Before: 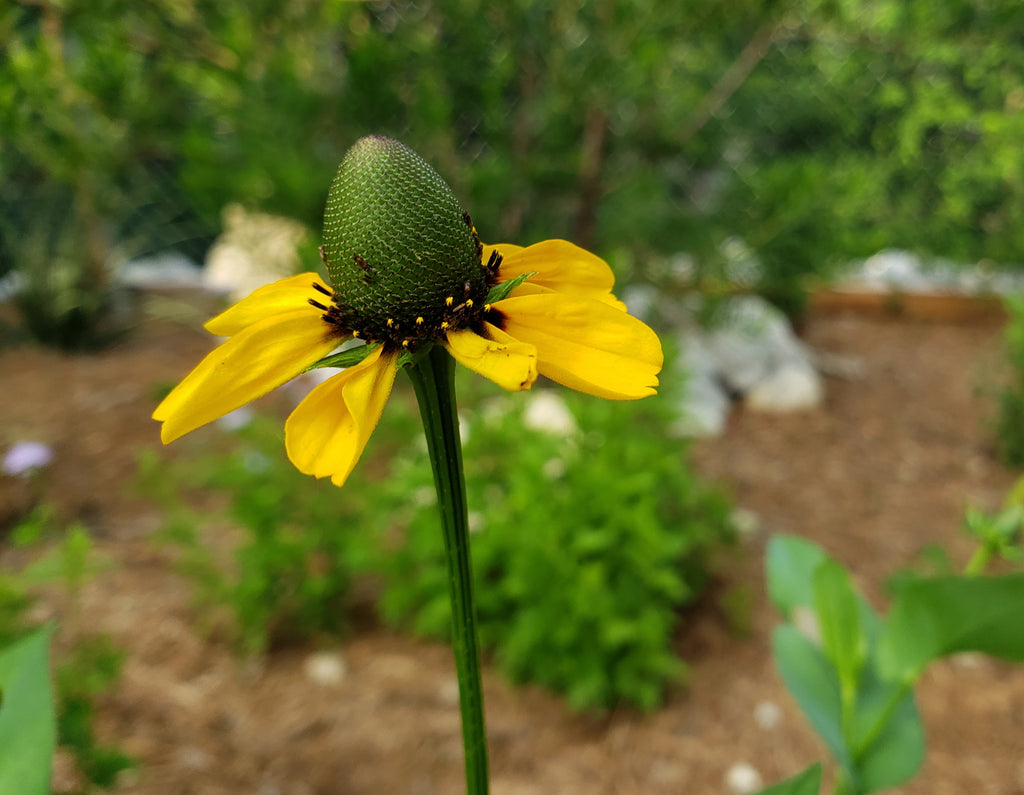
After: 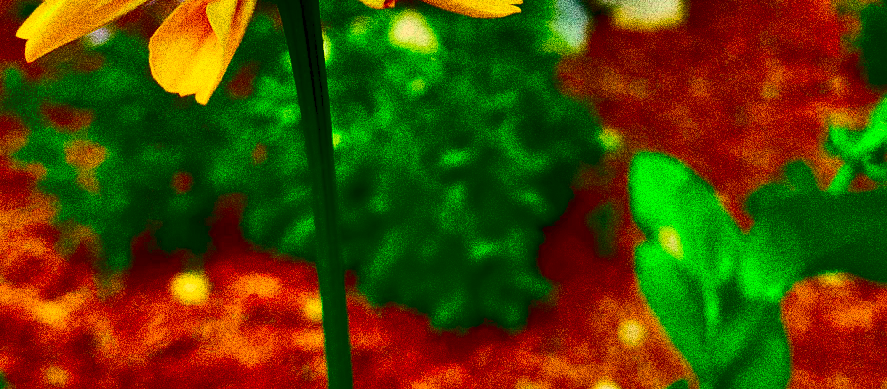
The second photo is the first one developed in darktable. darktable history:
crop and rotate: left 13.306%, top 48.129%, bottom 2.928%
sharpen: radius 1.272, amount 0.305, threshold 0
tone curve: curves: ch0 [(0, 0) (0.051, 0.047) (0.102, 0.099) (0.232, 0.249) (0.462, 0.501) (0.698, 0.761) (0.908, 0.946) (1, 1)]; ch1 [(0, 0) (0.339, 0.298) (0.402, 0.363) (0.453, 0.413) (0.485, 0.469) (0.494, 0.493) (0.504, 0.501) (0.525, 0.533) (0.563, 0.591) (0.597, 0.631) (1, 1)]; ch2 [(0, 0) (0.48, 0.48) (0.504, 0.5) (0.539, 0.554) (0.59, 0.628) (0.642, 0.682) (0.824, 0.815) (1, 1)], color space Lab, independent channels, preserve colors none
grain: coarseness 30.02 ISO, strength 100%
contrast brightness saturation: brightness -1, saturation 1
shadows and highlights: shadows 75, highlights -25, soften with gaussian
